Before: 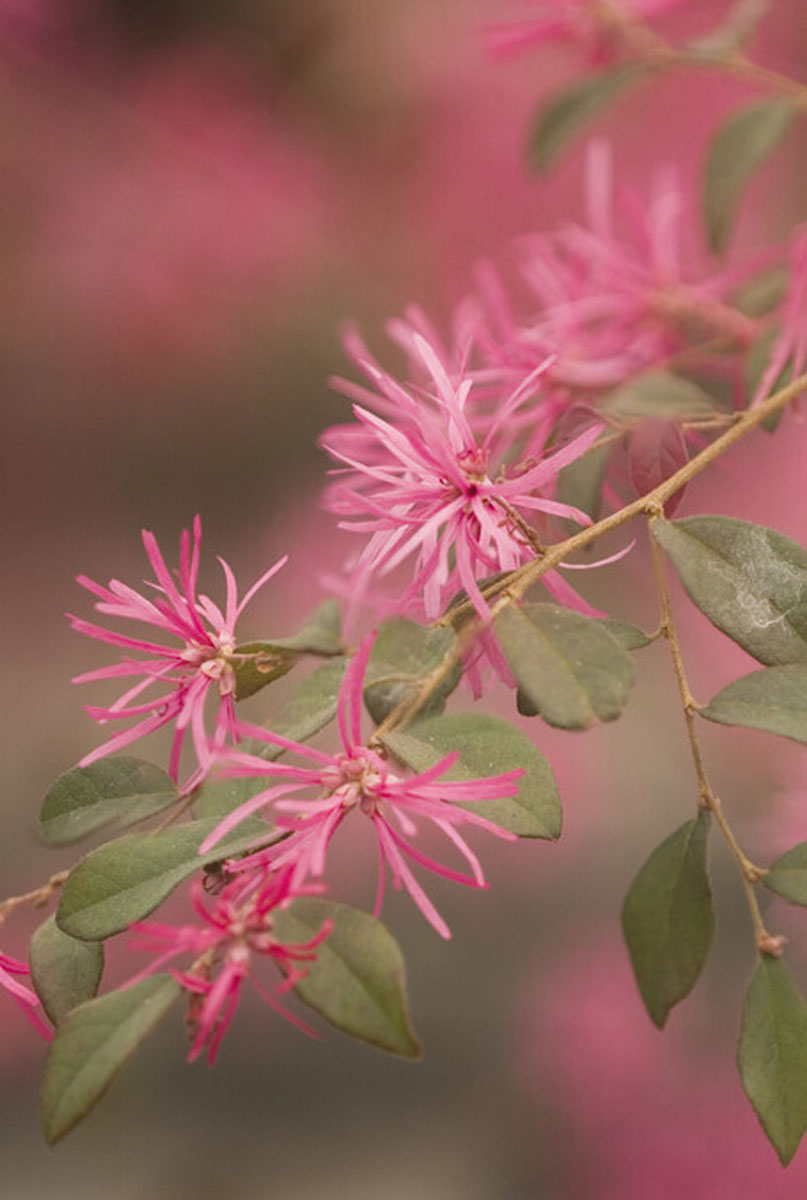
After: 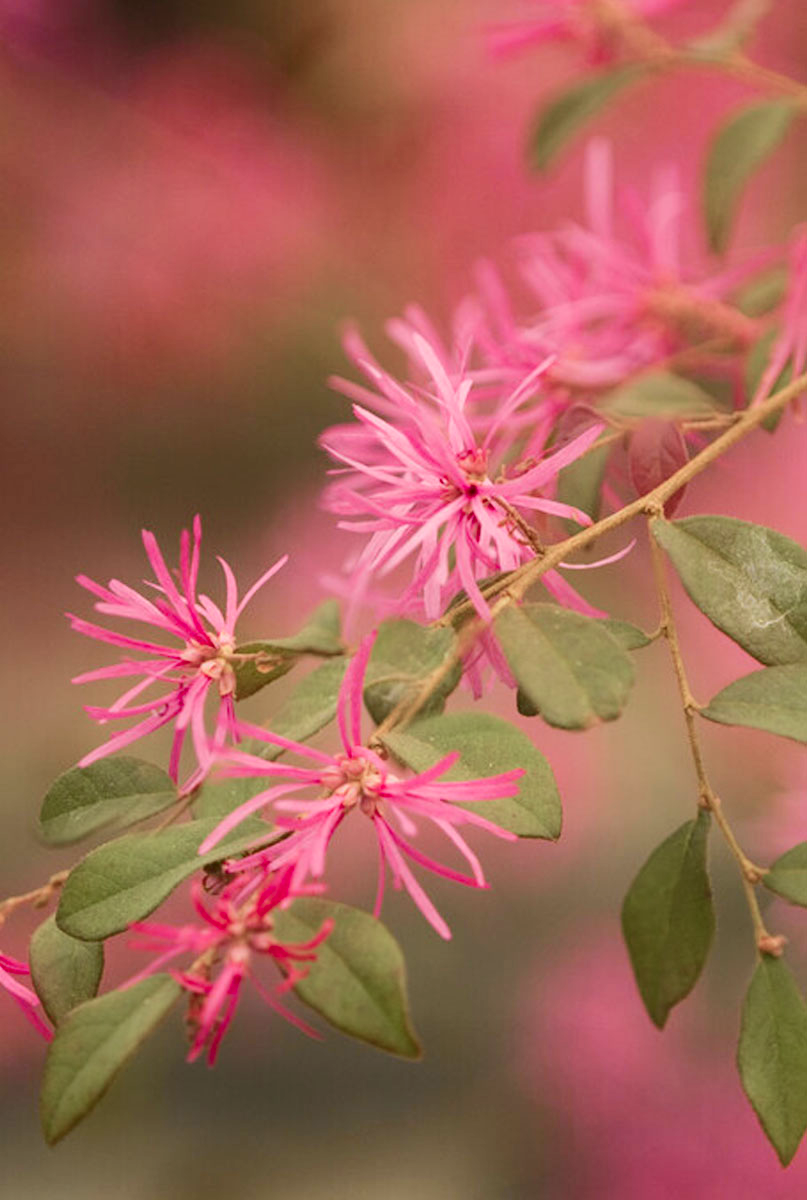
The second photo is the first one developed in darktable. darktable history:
color correction: highlights a* -2.68, highlights b* 2.57
tone curve: curves: ch0 [(0, 0) (0.058, 0.027) (0.214, 0.183) (0.304, 0.288) (0.51, 0.549) (0.658, 0.7) (0.741, 0.775) (0.844, 0.866) (0.986, 0.957)]; ch1 [(0, 0) (0.172, 0.123) (0.312, 0.296) (0.437, 0.429) (0.471, 0.469) (0.502, 0.5) (0.513, 0.515) (0.572, 0.603) (0.617, 0.653) (0.68, 0.724) (0.889, 0.924) (1, 1)]; ch2 [(0, 0) (0.411, 0.424) (0.489, 0.49) (0.502, 0.5) (0.517, 0.519) (0.549, 0.578) (0.604, 0.628) (0.693, 0.686) (1, 1)], color space Lab, independent channels, preserve colors none
